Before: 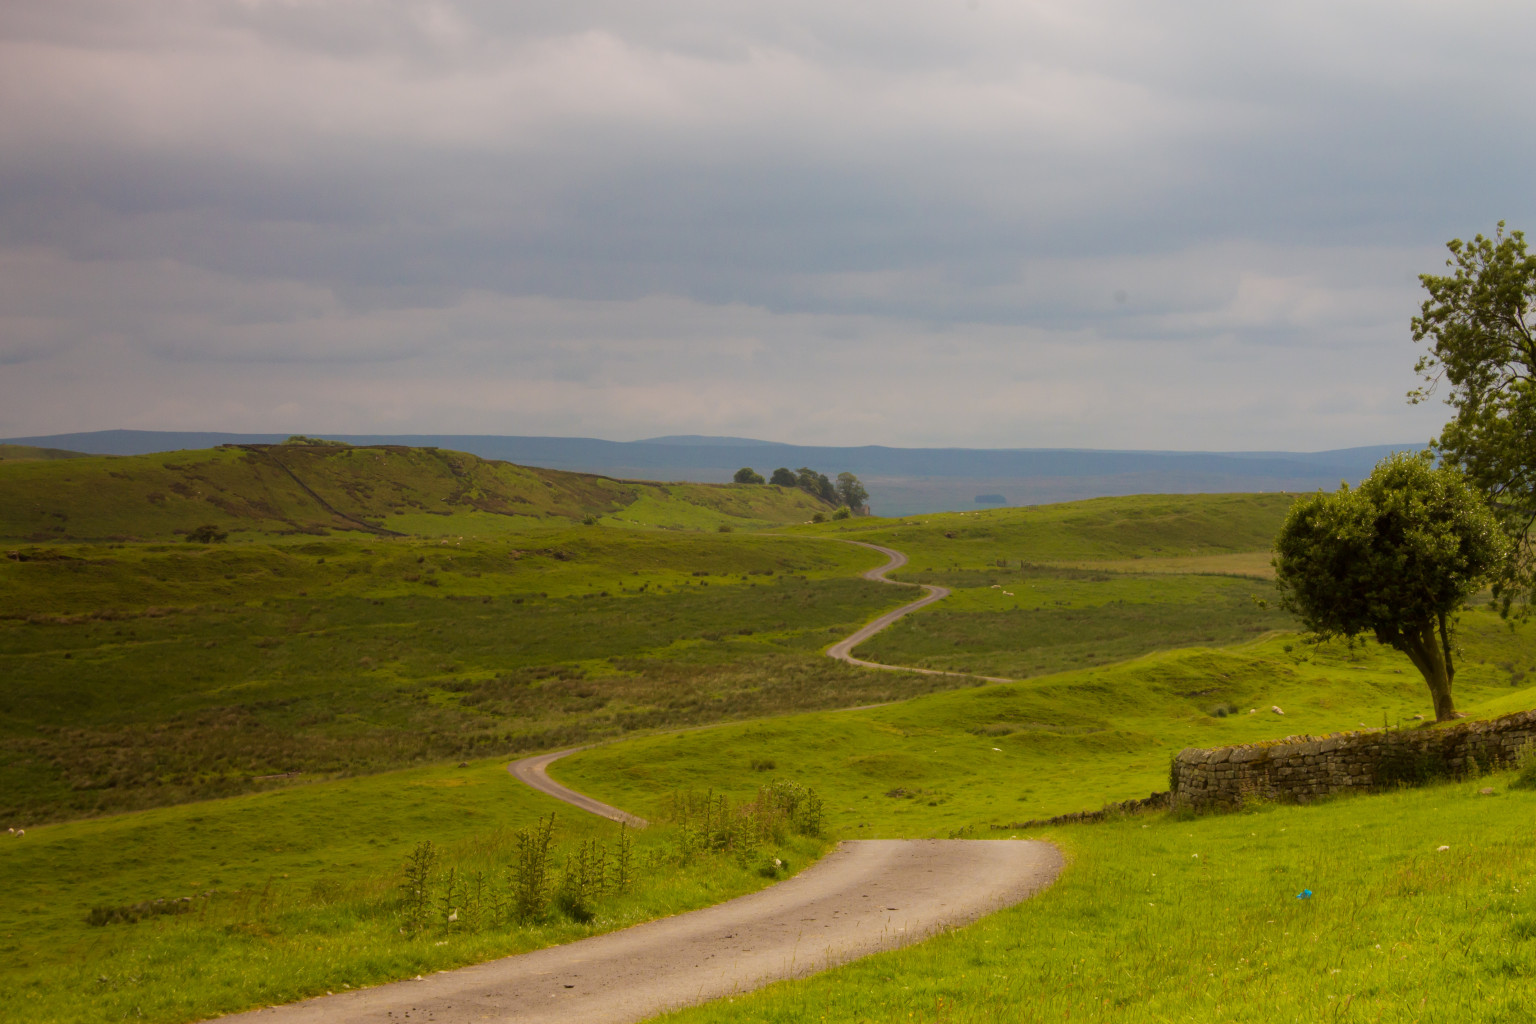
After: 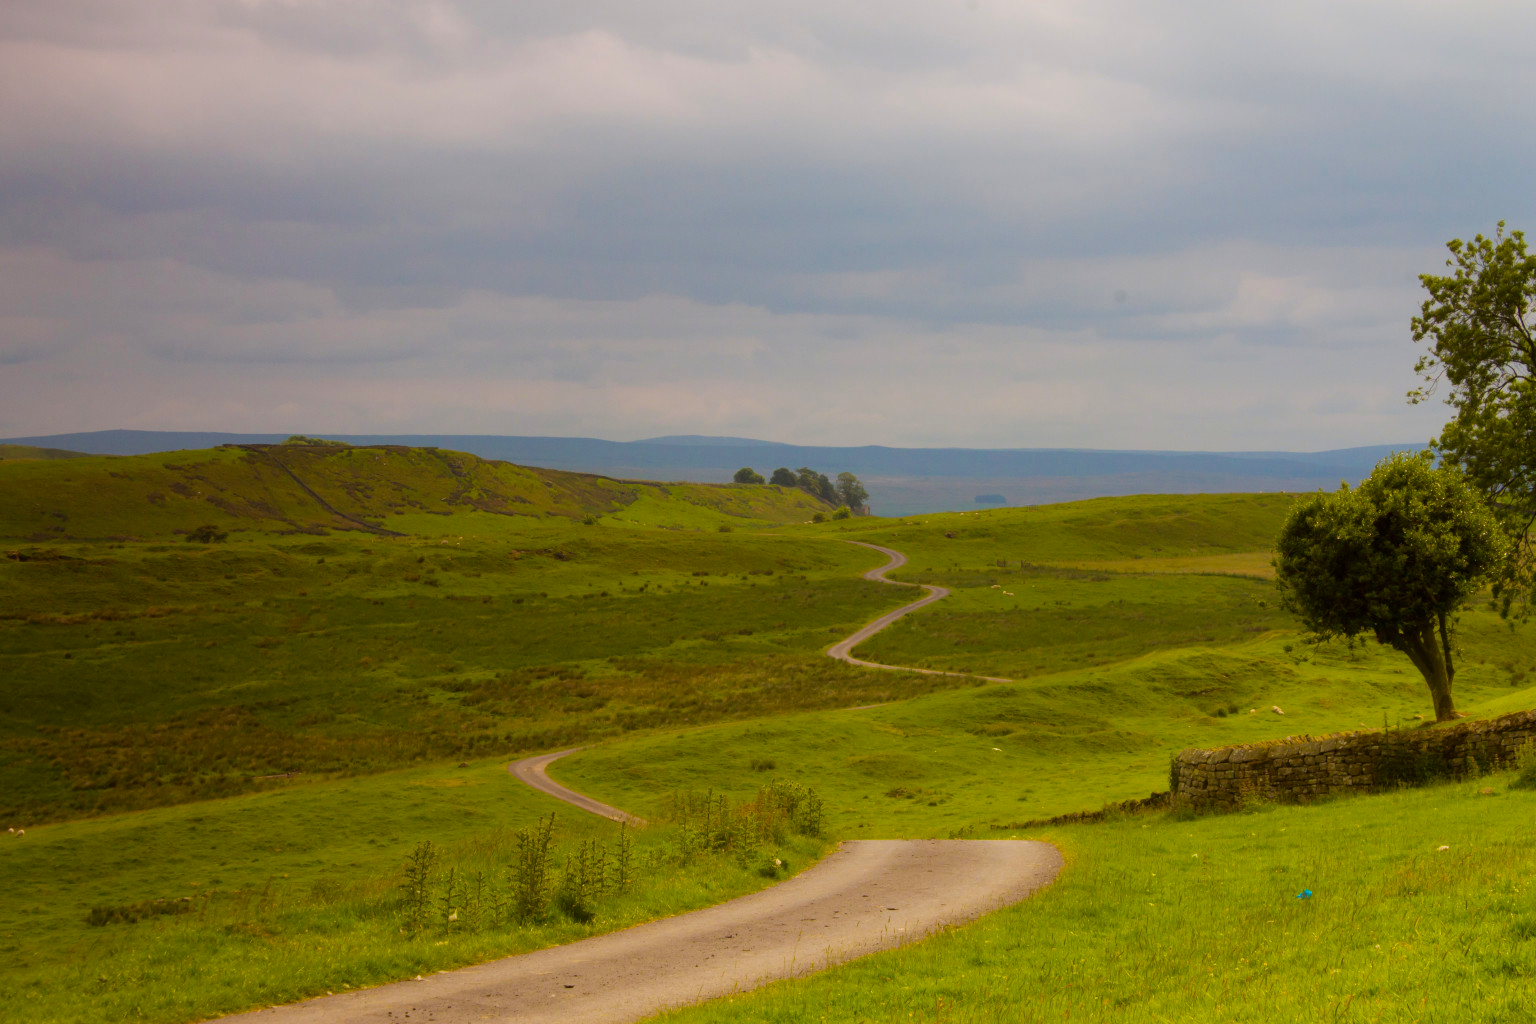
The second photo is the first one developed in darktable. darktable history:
color balance rgb: perceptual saturation grading › global saturation 14.975%, global vibrance 20%
